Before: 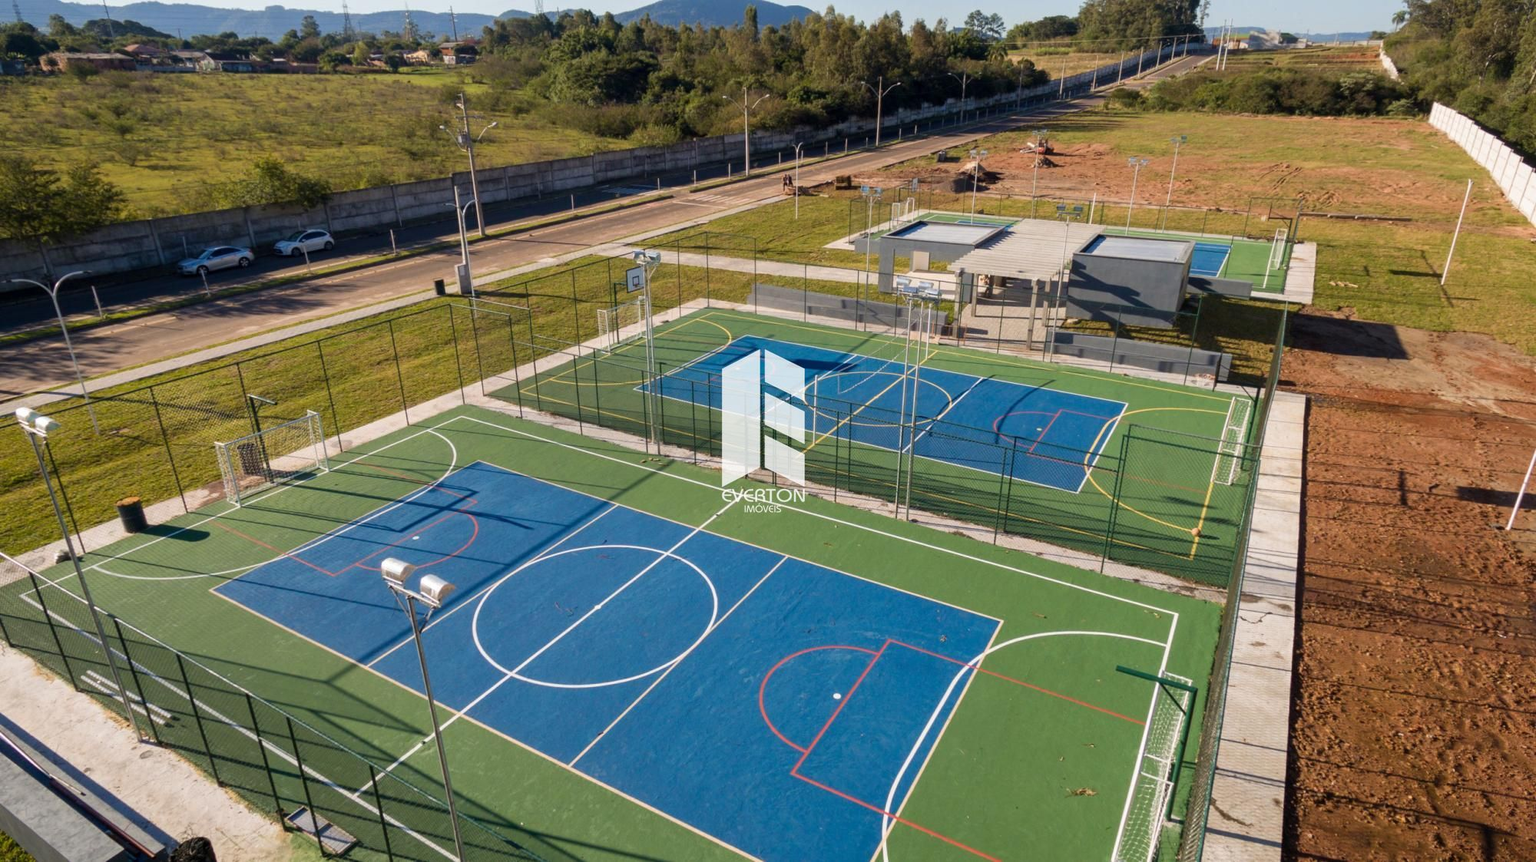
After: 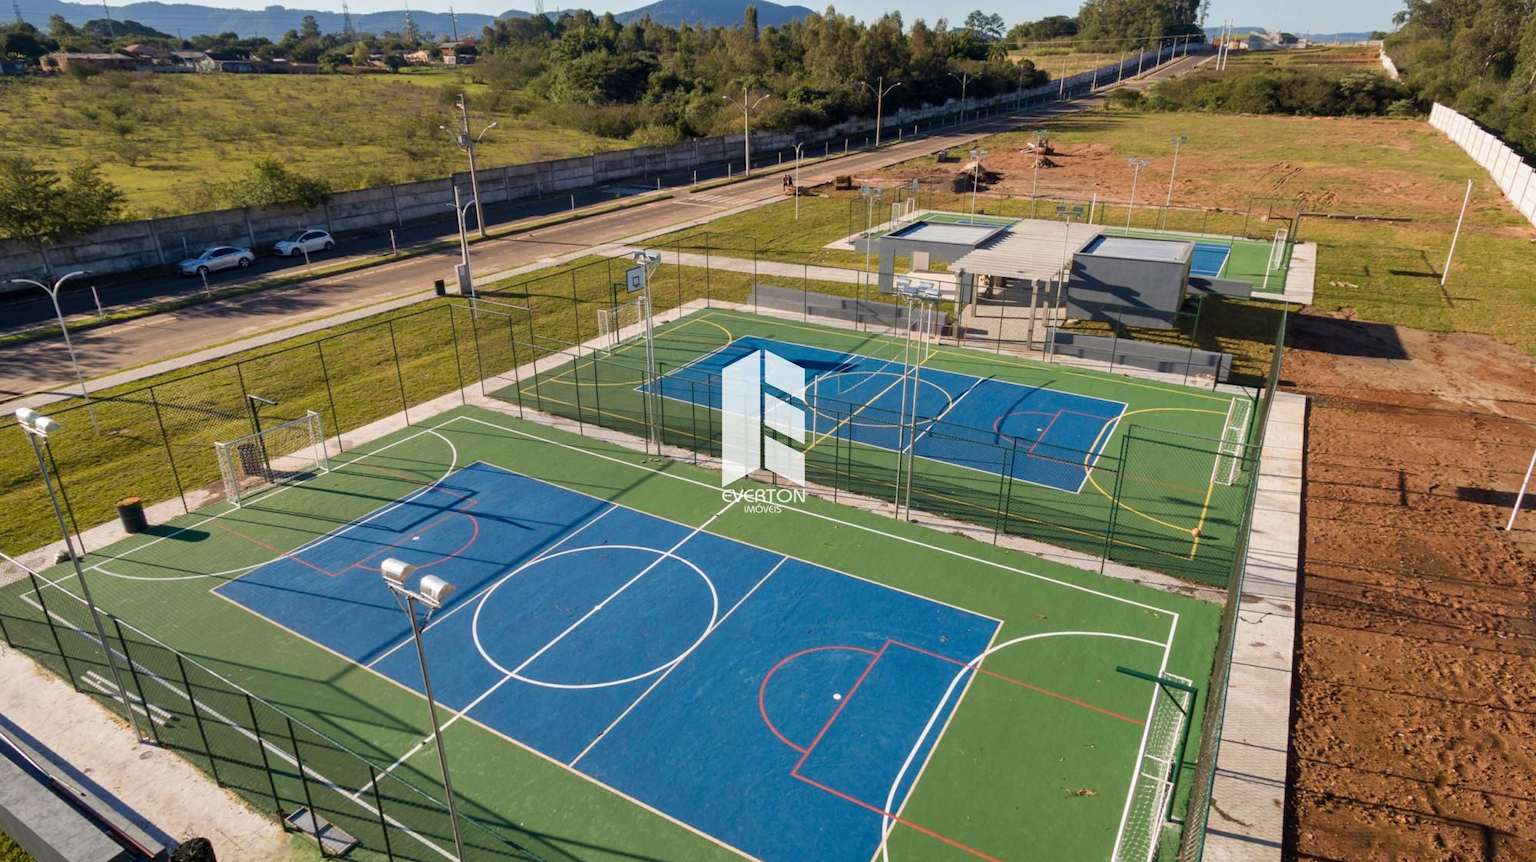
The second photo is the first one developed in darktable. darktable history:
shadows and highlights: shadows 60.51, soften with gaussian
